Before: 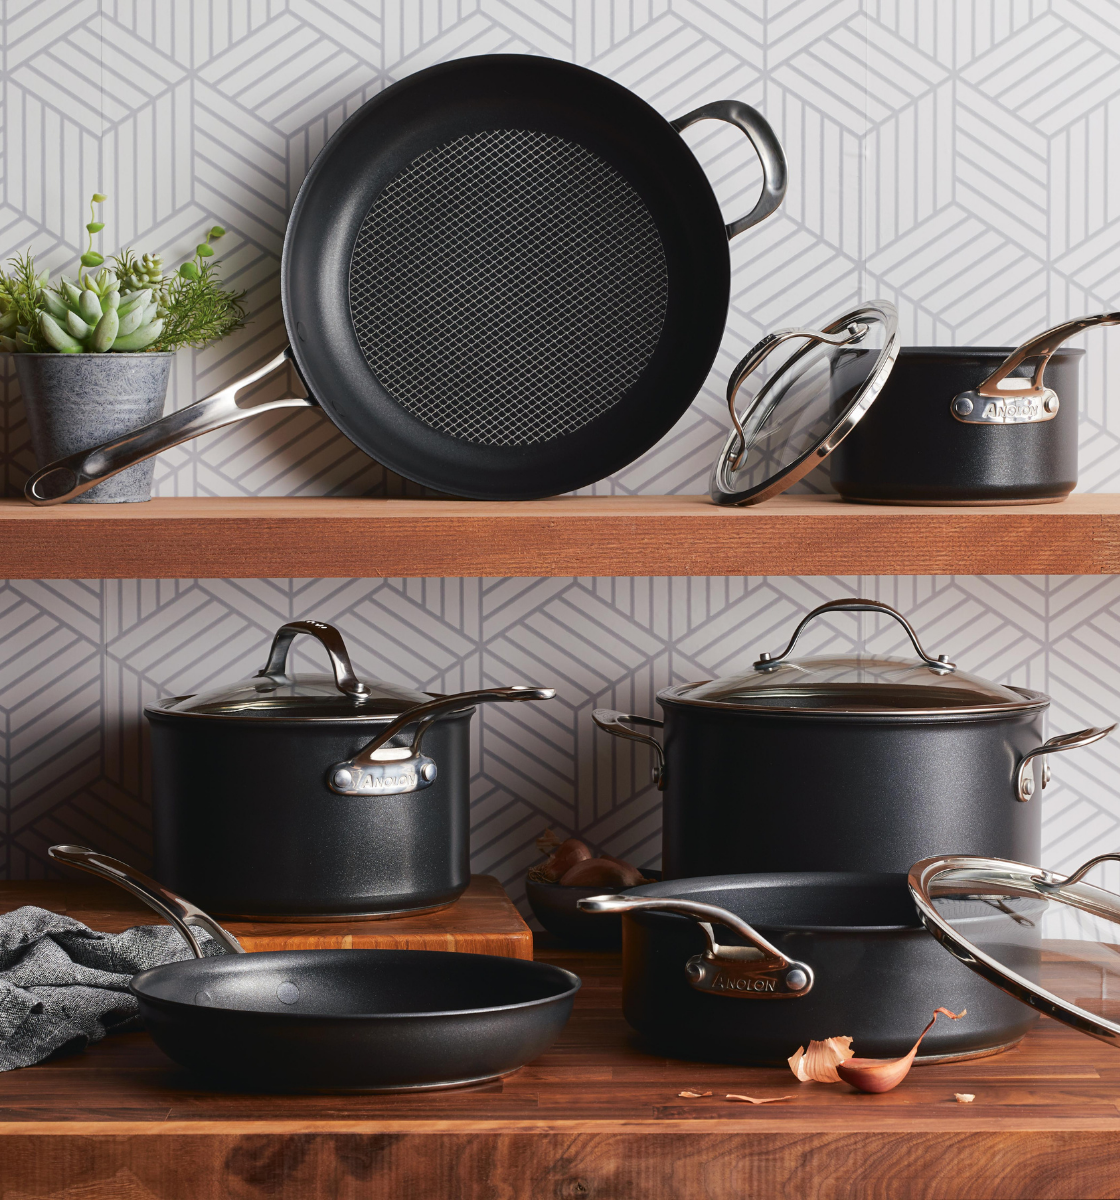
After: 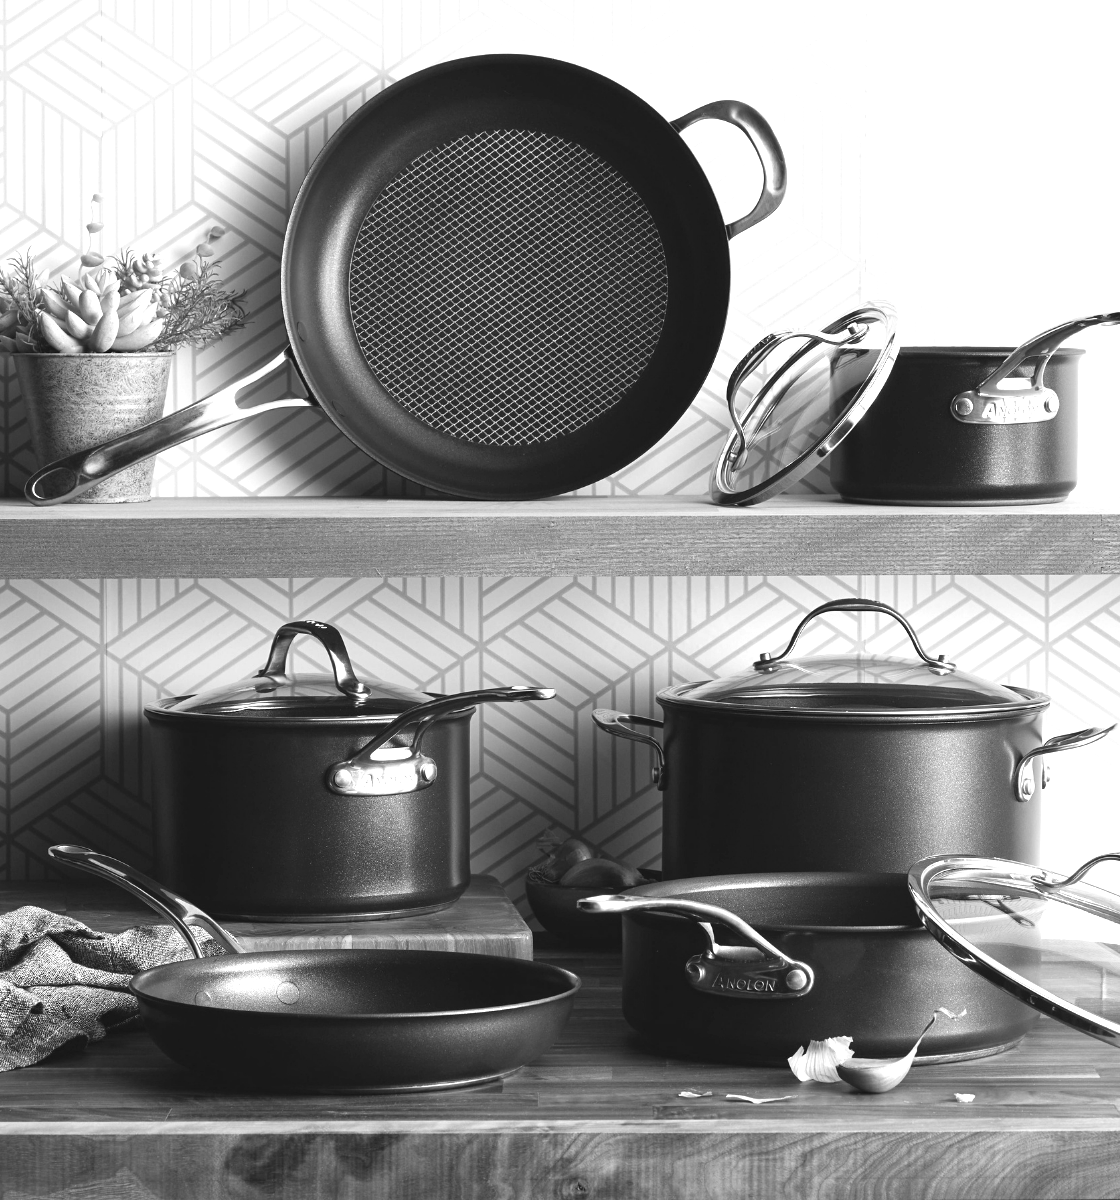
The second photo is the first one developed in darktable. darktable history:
color calibration: illuminant as shot in camera, x 0.383, y 0.38, temperature 3949.15 K, gamut compression 1.66
exposure: exposure 1 EV, compensate highlight preservation false
monochrome: on, module defaults
